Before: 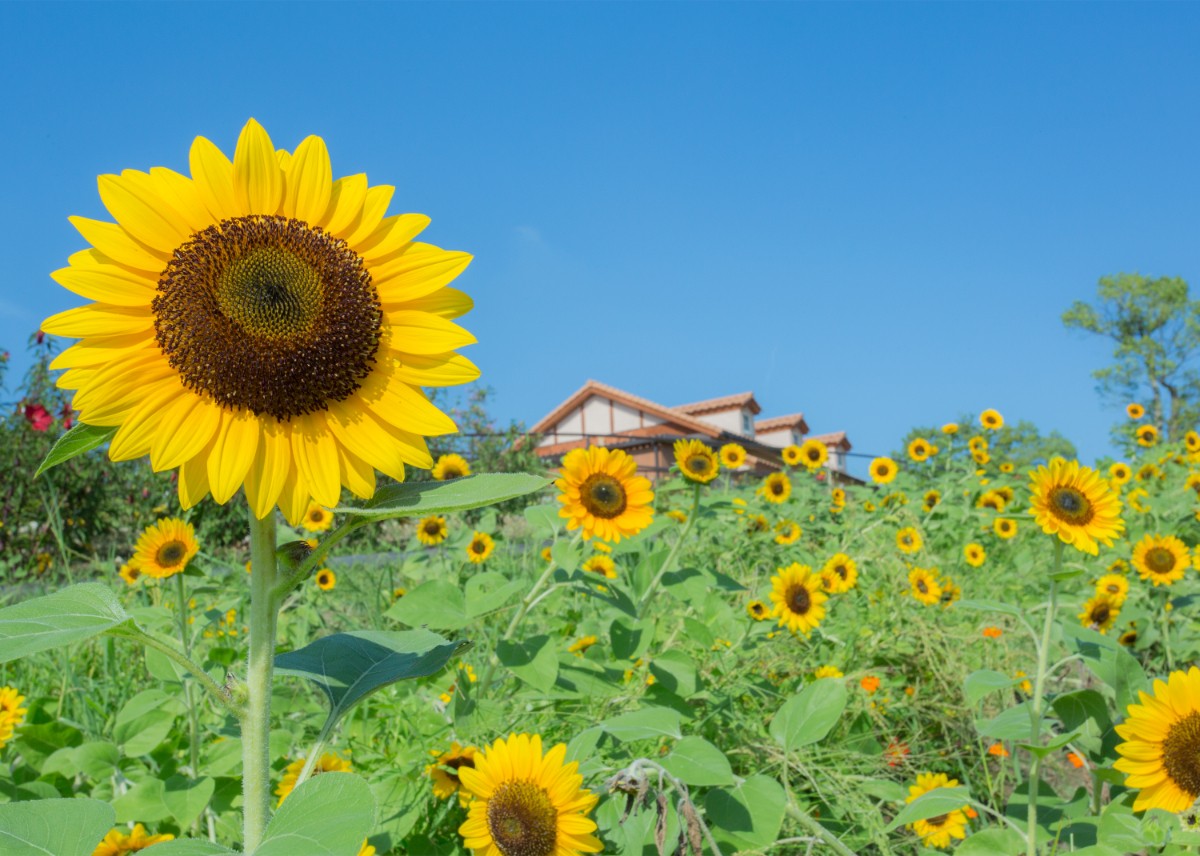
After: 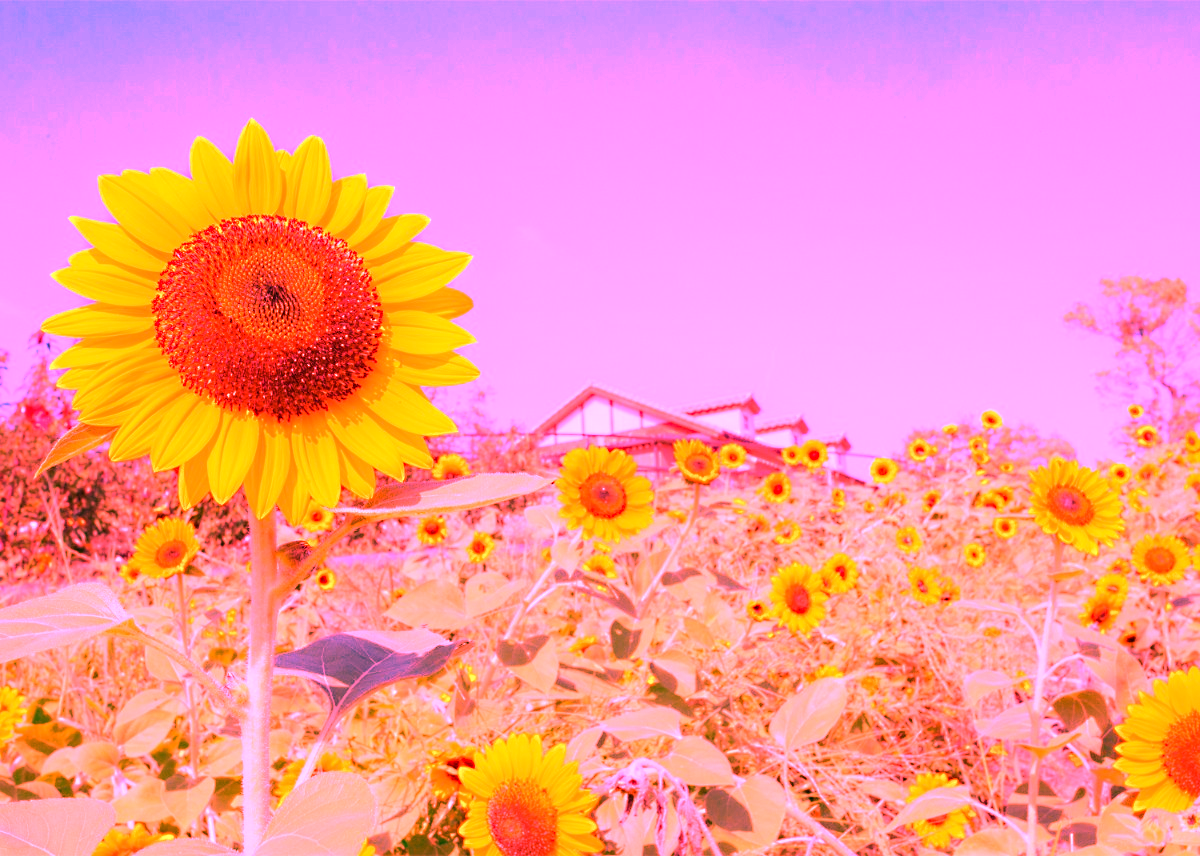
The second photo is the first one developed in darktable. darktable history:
exposure: compensate highlight preservation false
white balance: red 4.26, blue 1.802
sharpen: radius 5.325, amount 0.312, threshold 26.433
